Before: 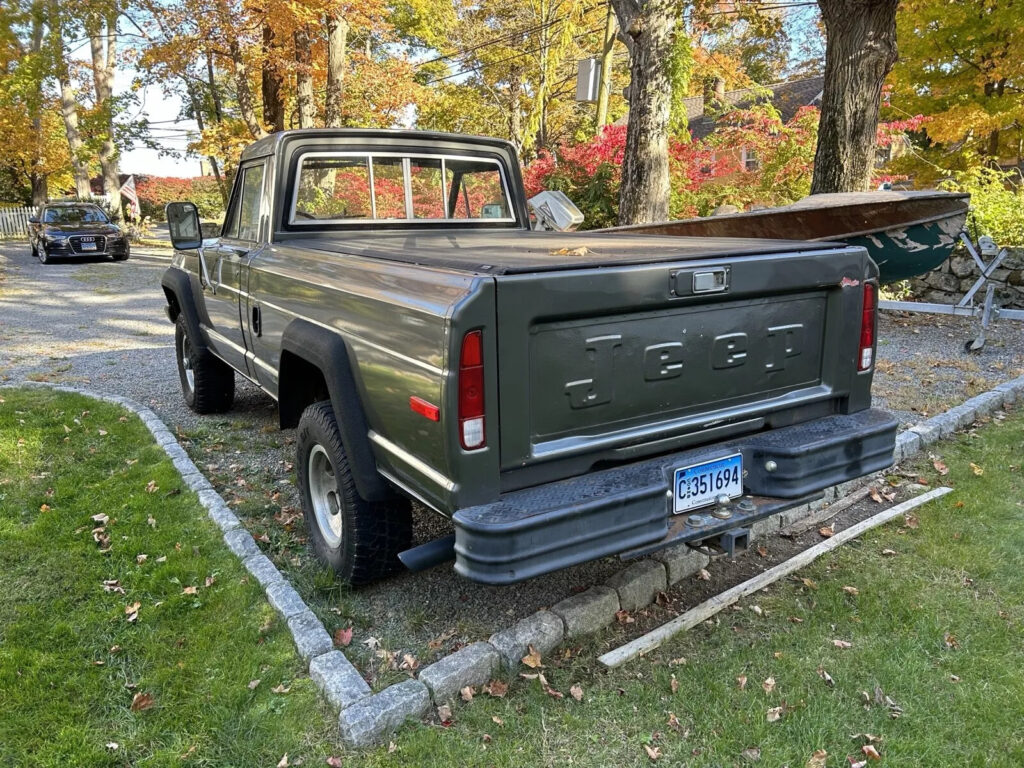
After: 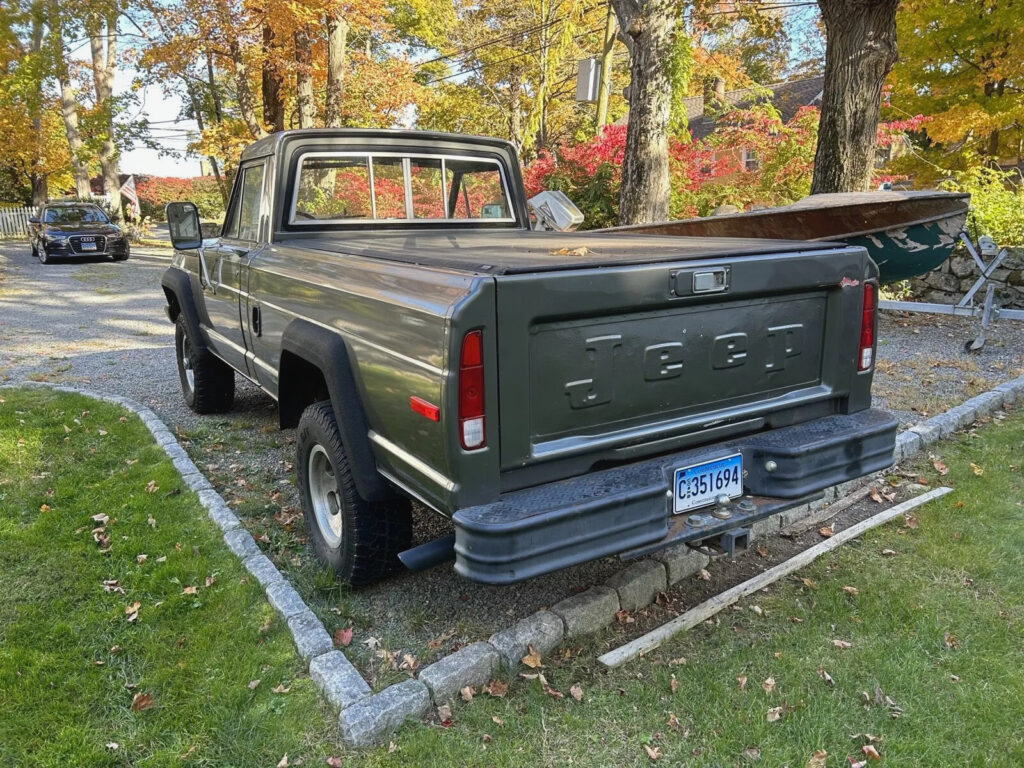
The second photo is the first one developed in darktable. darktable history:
contrast equalizer: y [[0.545, 0.572, 0.59, 0.59, 0.571, 0.545], [0.5 ×6], [0.5 ×6], [0 ×6], [0 ×6]], mix -0.3
tone equalizer: on, module defaults
